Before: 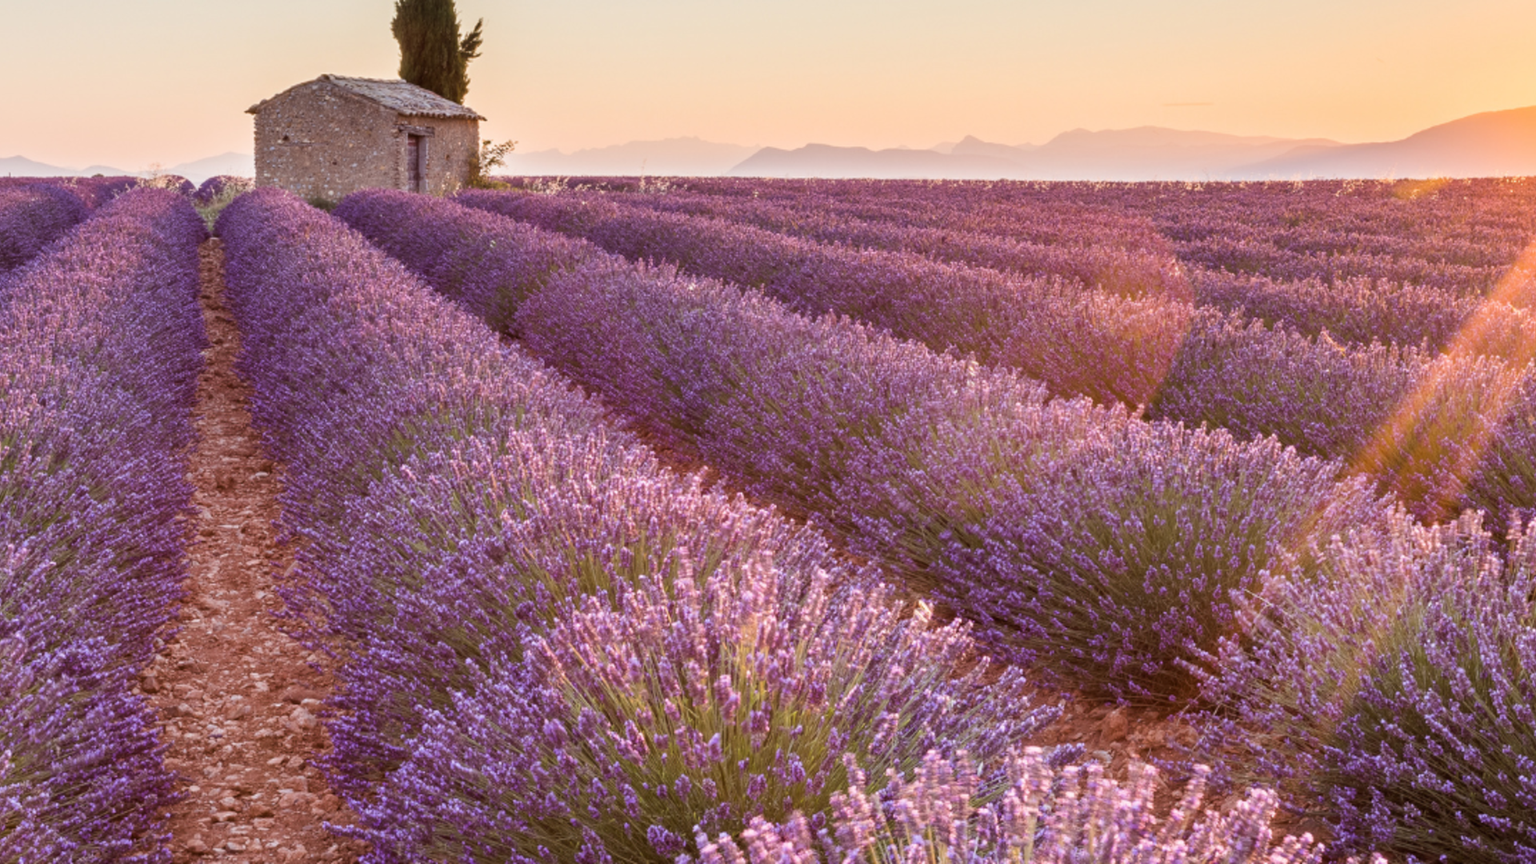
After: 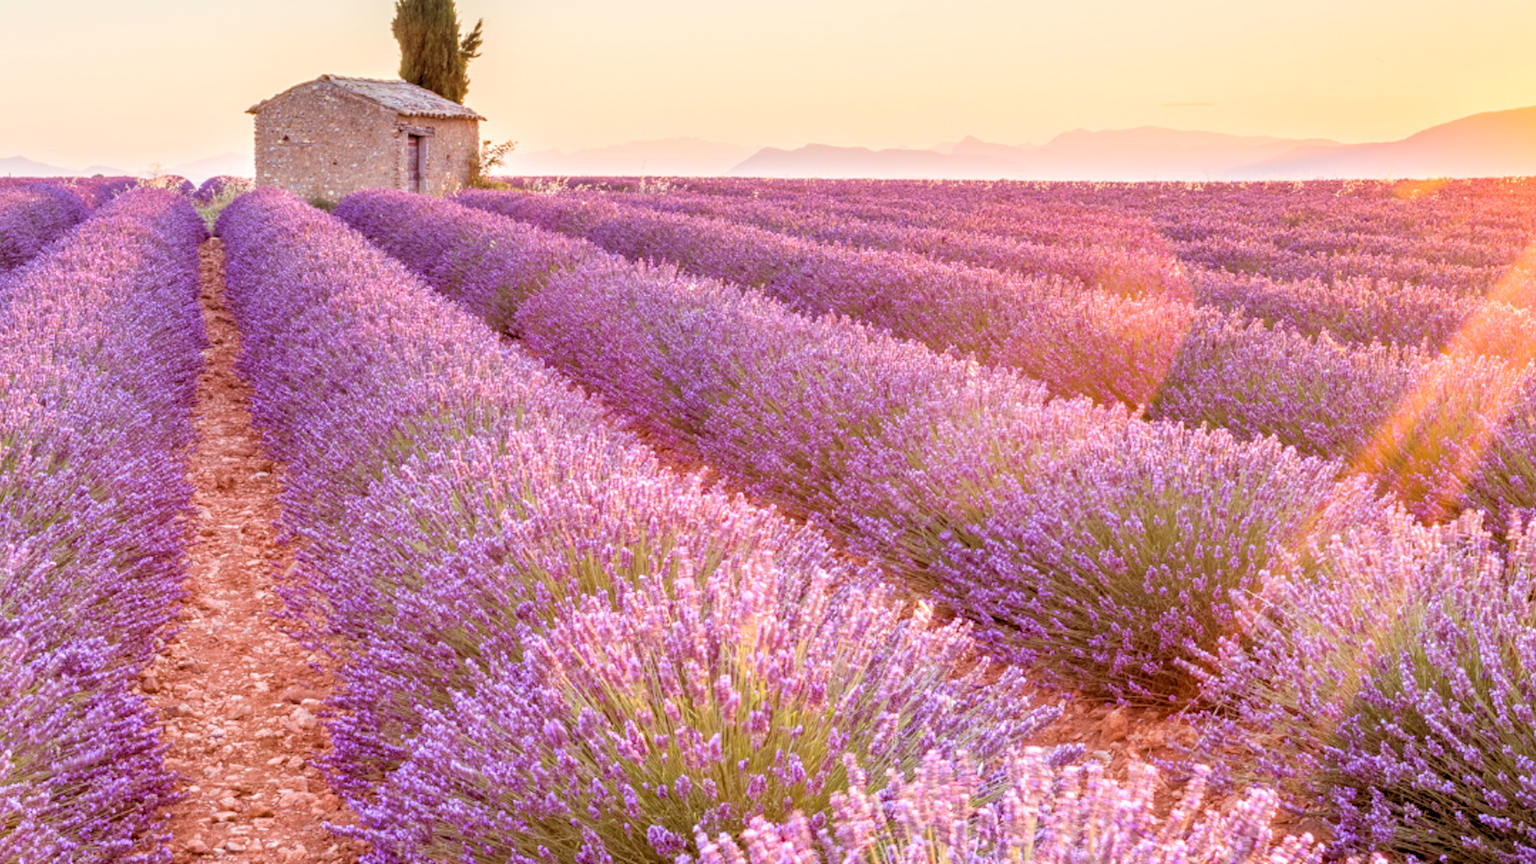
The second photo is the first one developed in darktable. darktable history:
levels: levels [0.072, 0.414, 0.976]
local contrast: on, module defaults
